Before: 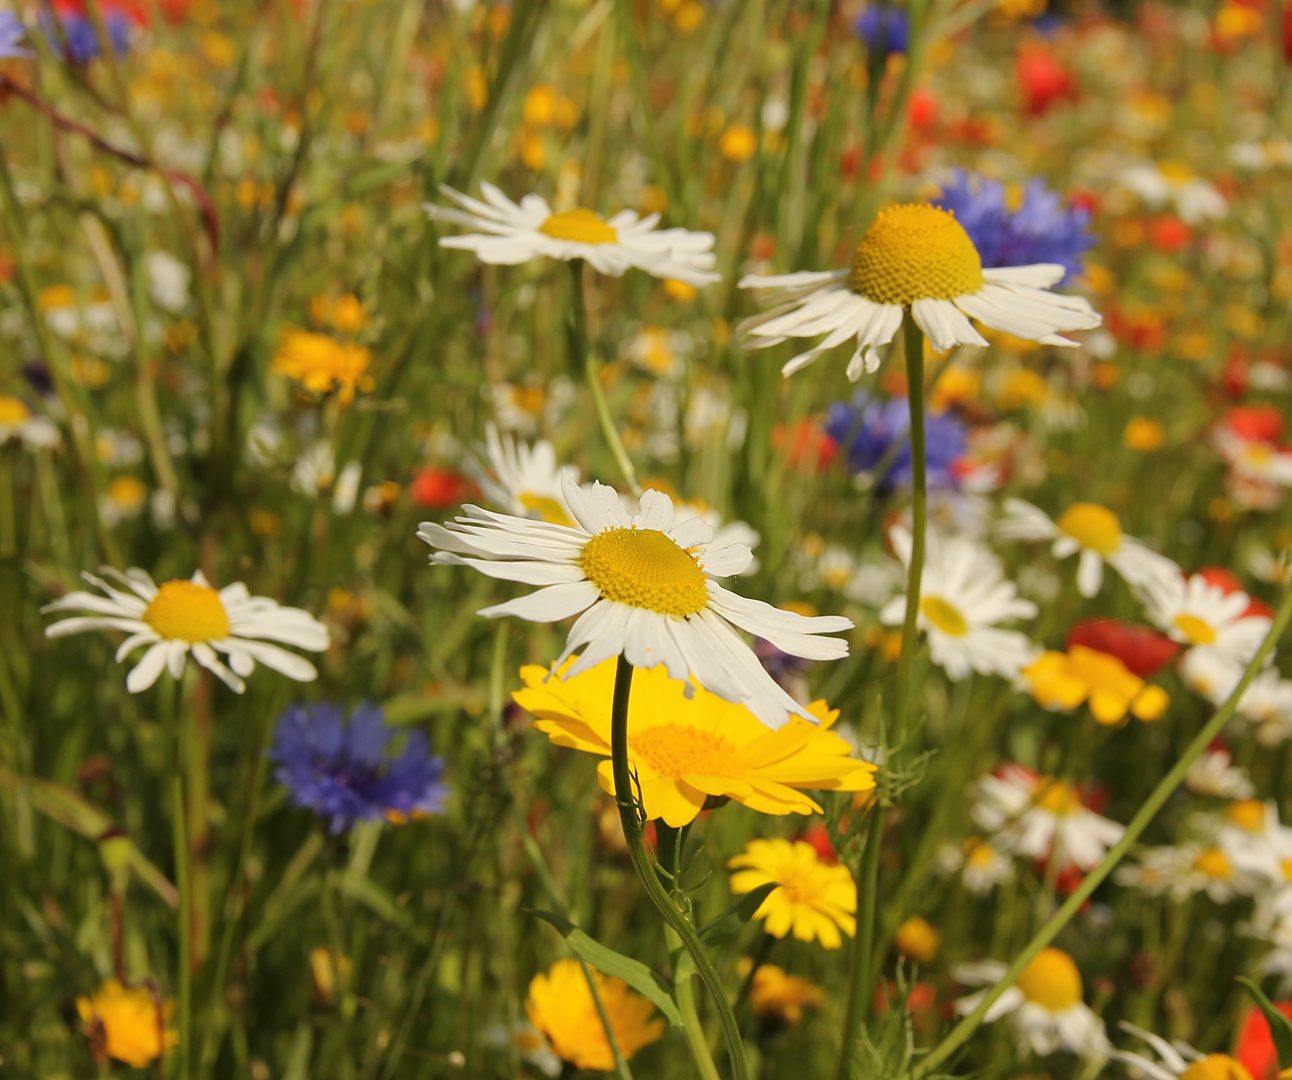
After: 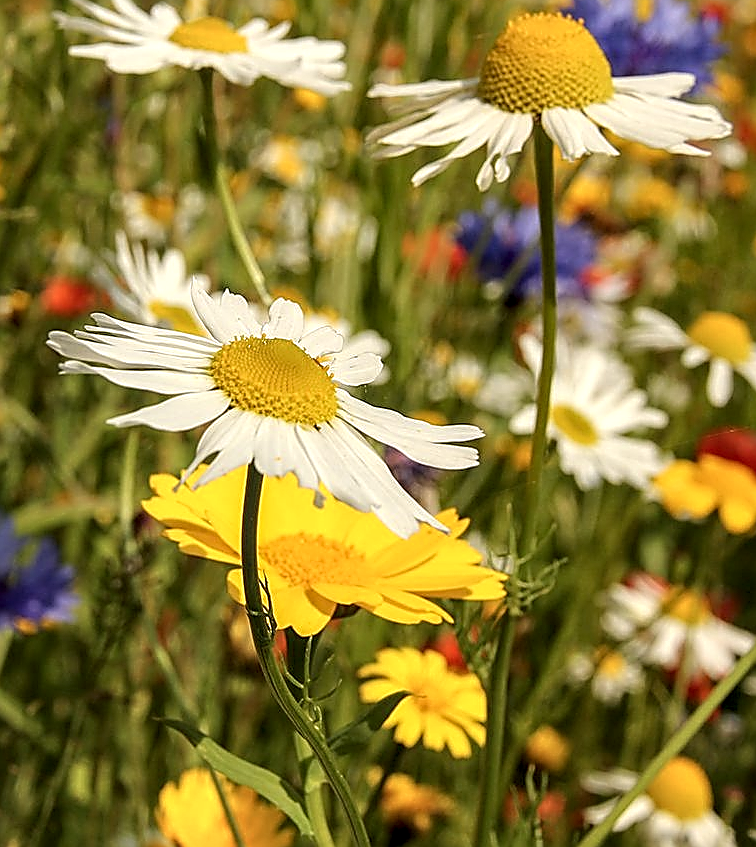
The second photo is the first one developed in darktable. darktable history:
sharpen: radius 1.734, amount 1.294
crop and rotate: left 28.681%, top 17.732%, right 12.783%, bottom 3.812%
local contrast: highlights 60%, shadows 61%, detail 160%
